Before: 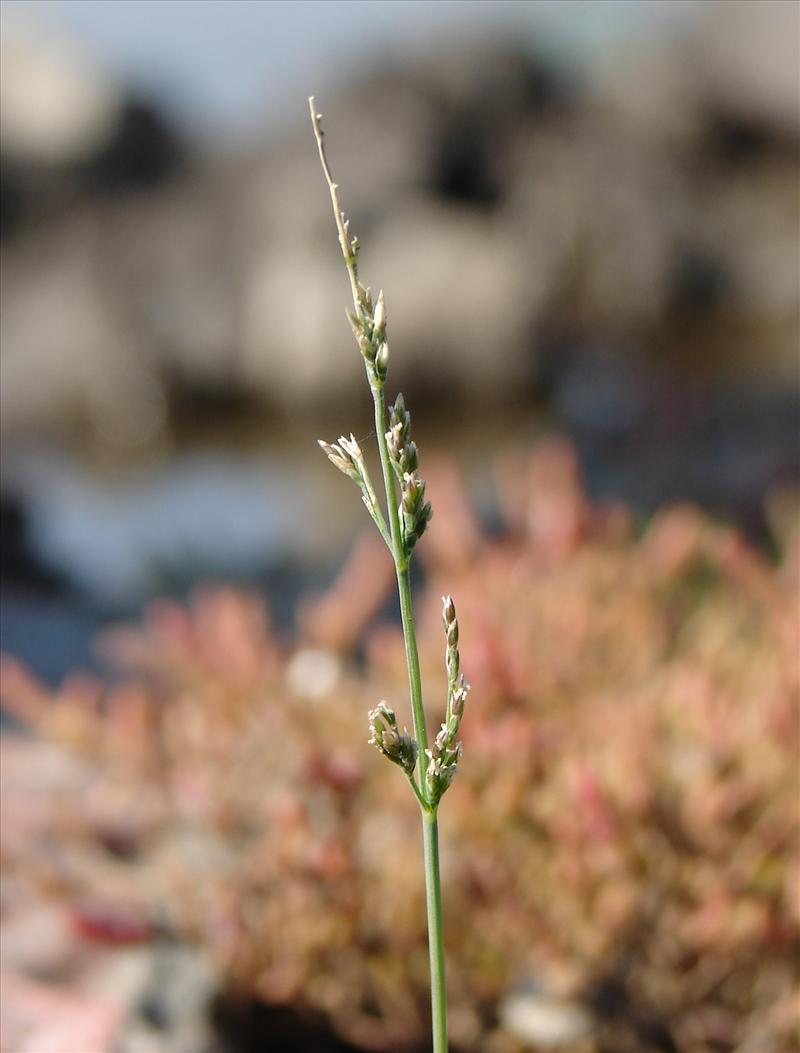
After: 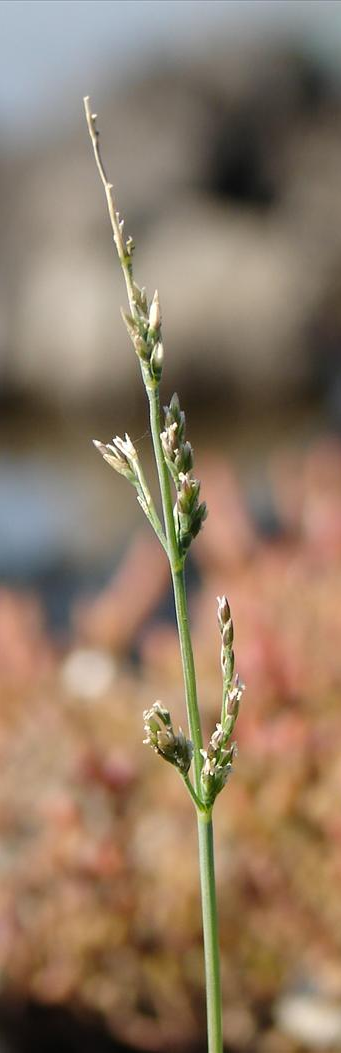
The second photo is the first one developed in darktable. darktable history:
crop: left 28.216%, right 29.157%
